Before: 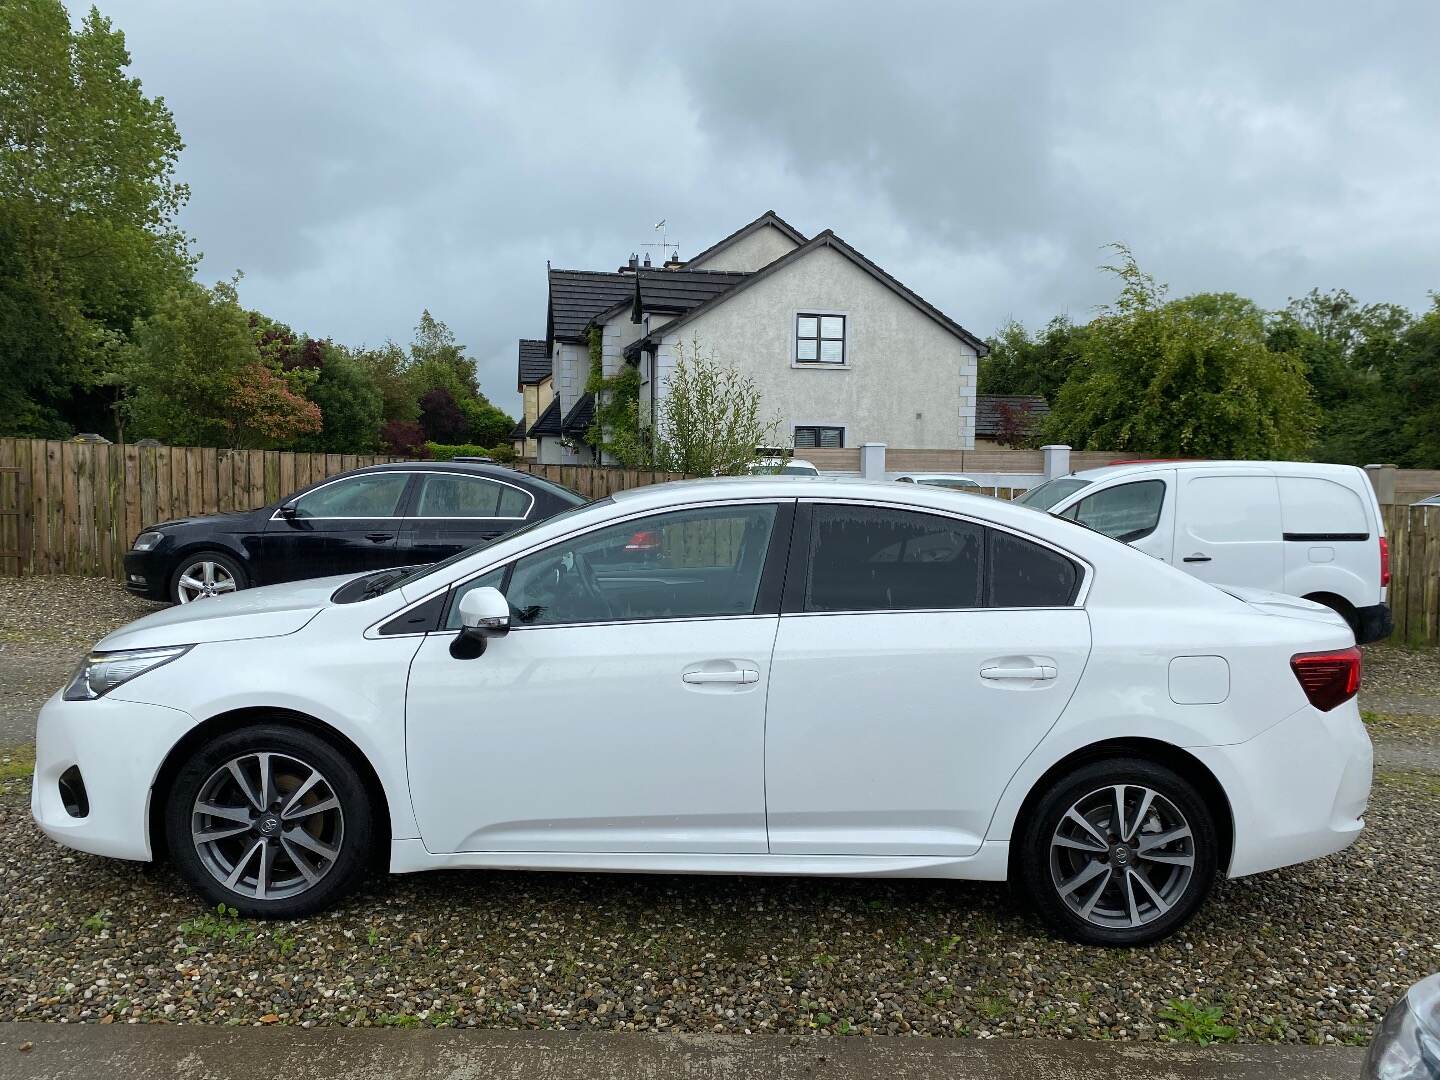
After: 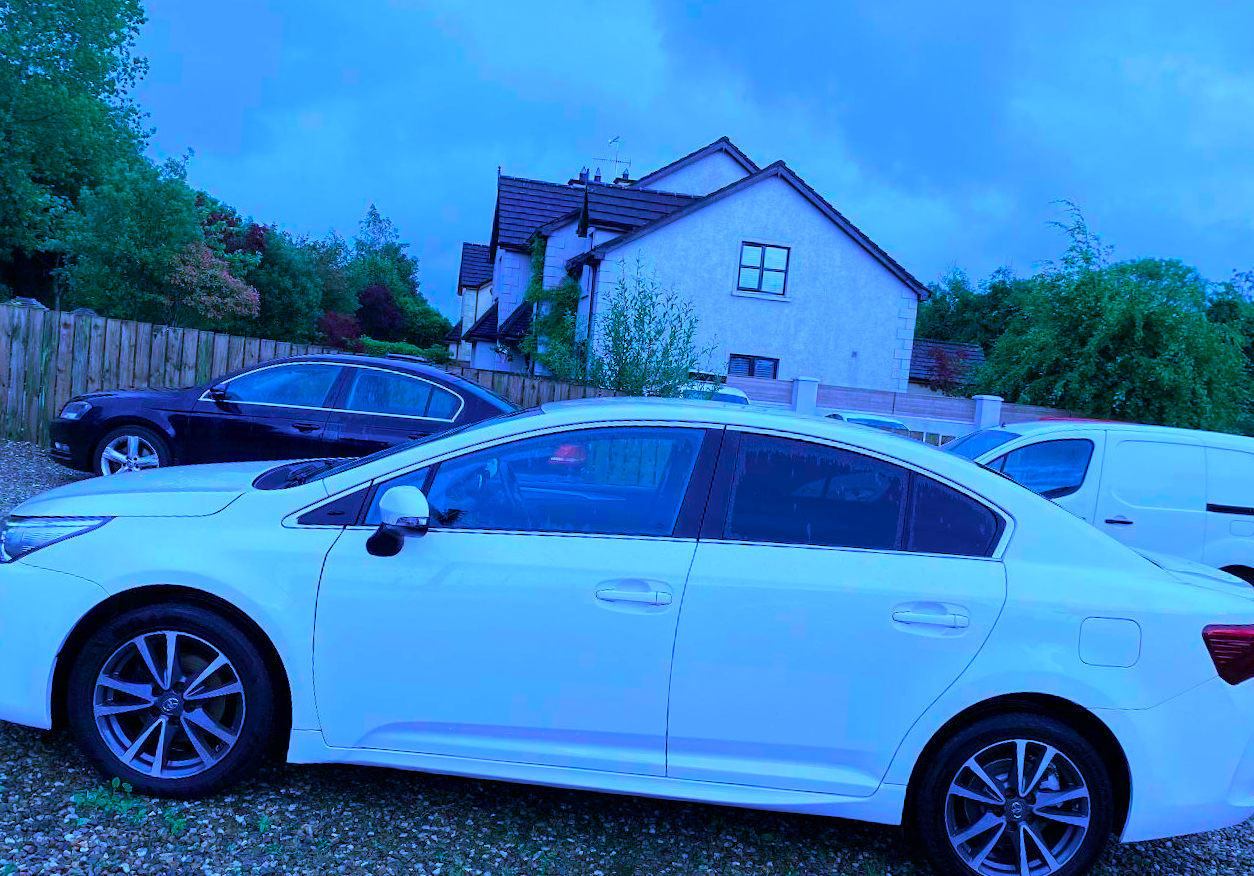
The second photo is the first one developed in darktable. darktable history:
color calibration: output R [0.948, 0.091, -0.04, 0], output G [-0.3, 1.384, -0.085, 0], output B [-0.108, 0.061, 1.08, 0], illuminant as shot in camera, x 0.484, y 0.43, temperature 2405.29 K
crop: left 7.856%, top 11.836%, right 10.12%, bottom 15.387%
rotate and perspective: rotation 5.12°, automatic cropping off
